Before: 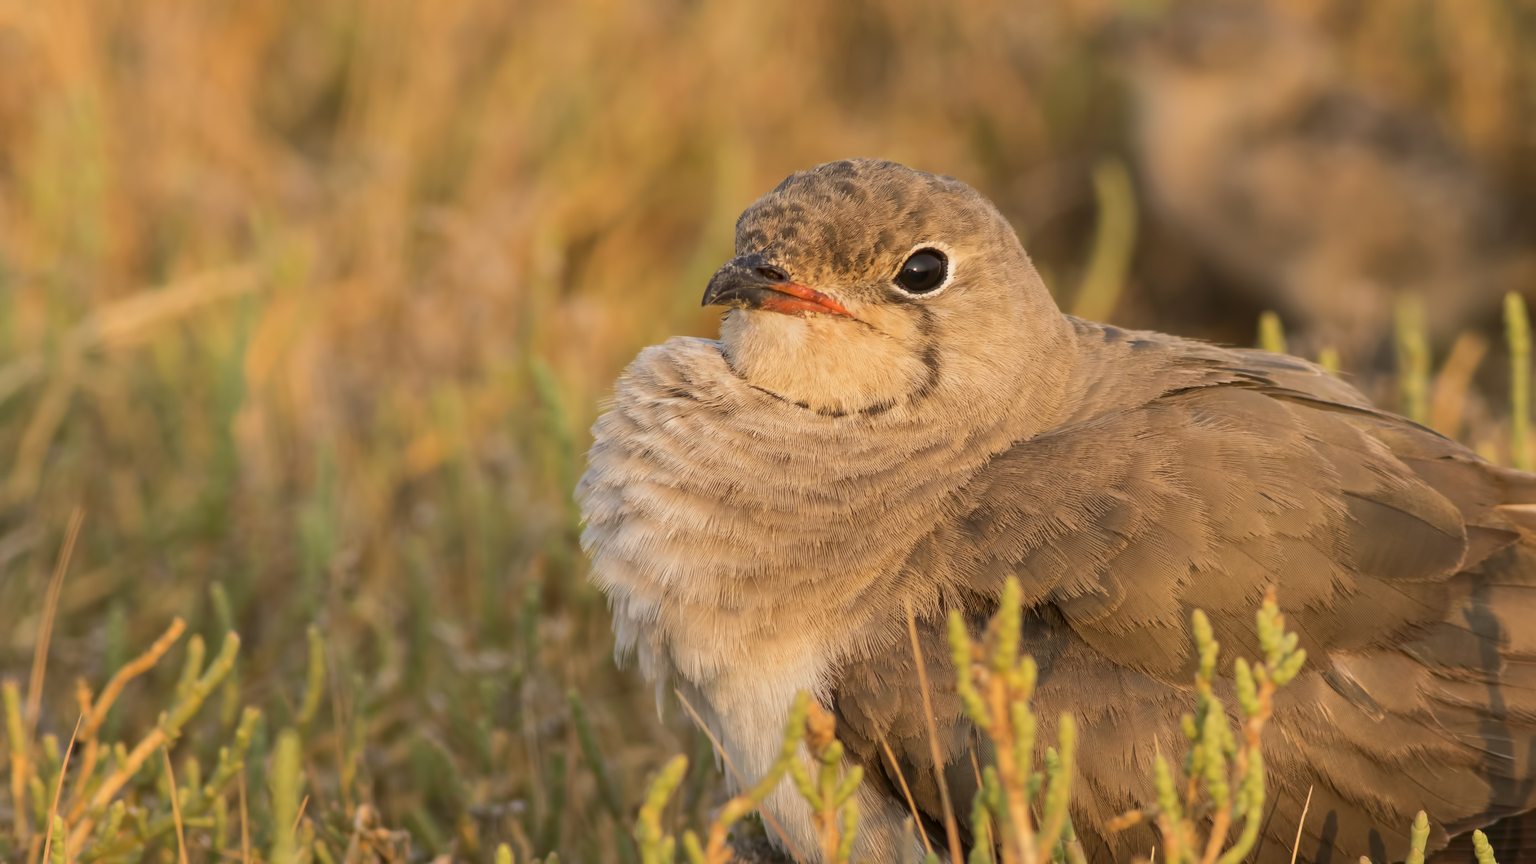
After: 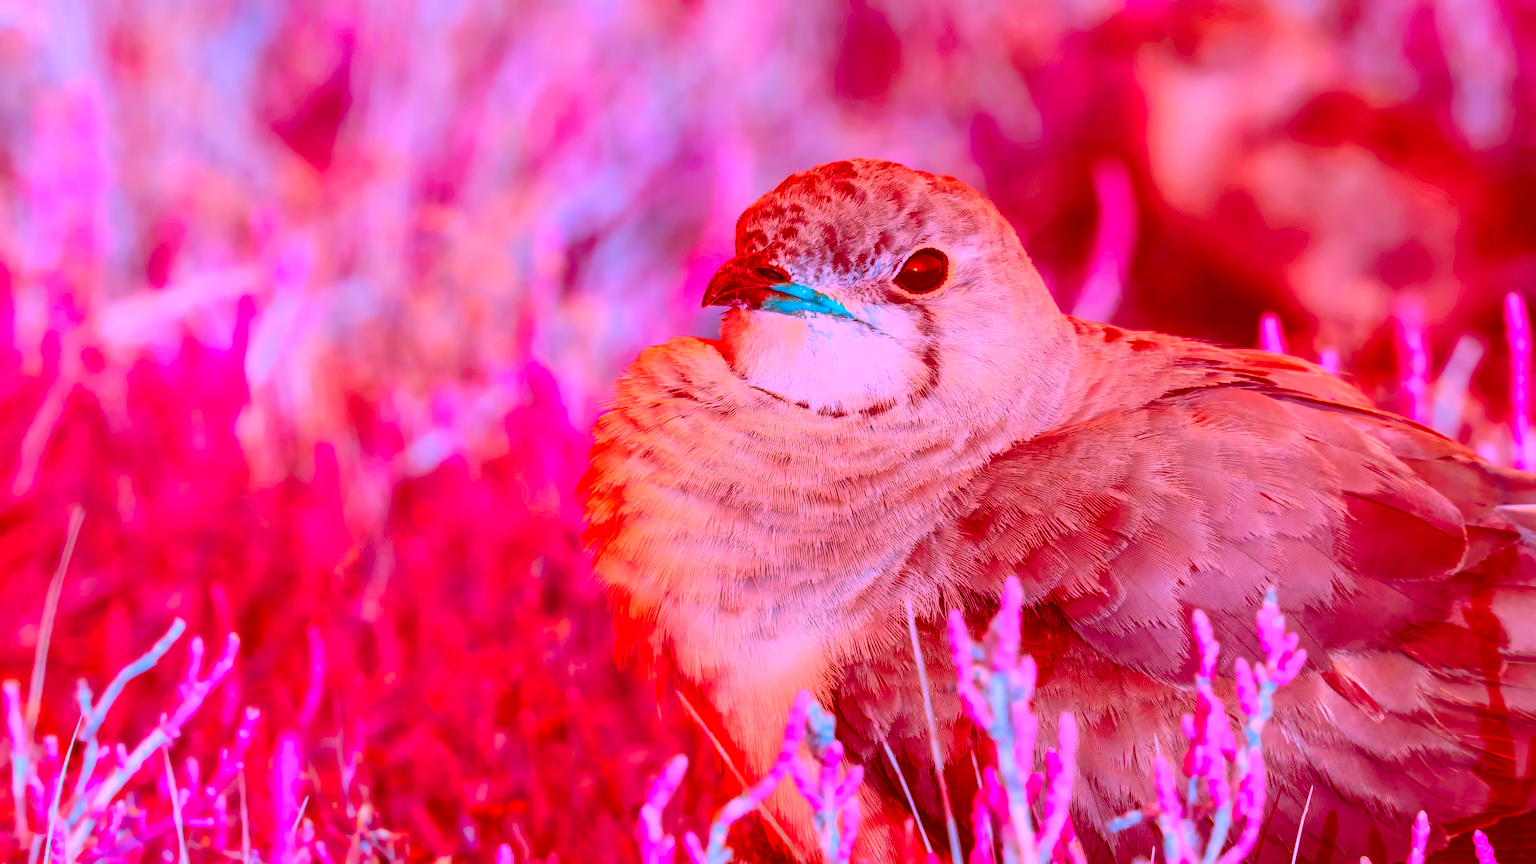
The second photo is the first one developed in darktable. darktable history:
exposure: exposure 0.154 EV, compensate exposure bias true, compensate highlight preservation false
color correction: highlights a* -39.39, highlights b* -39.61, shadows a* -39.96, shadows b* -39.89, saturation -2.96
local contrast: detail 130%
